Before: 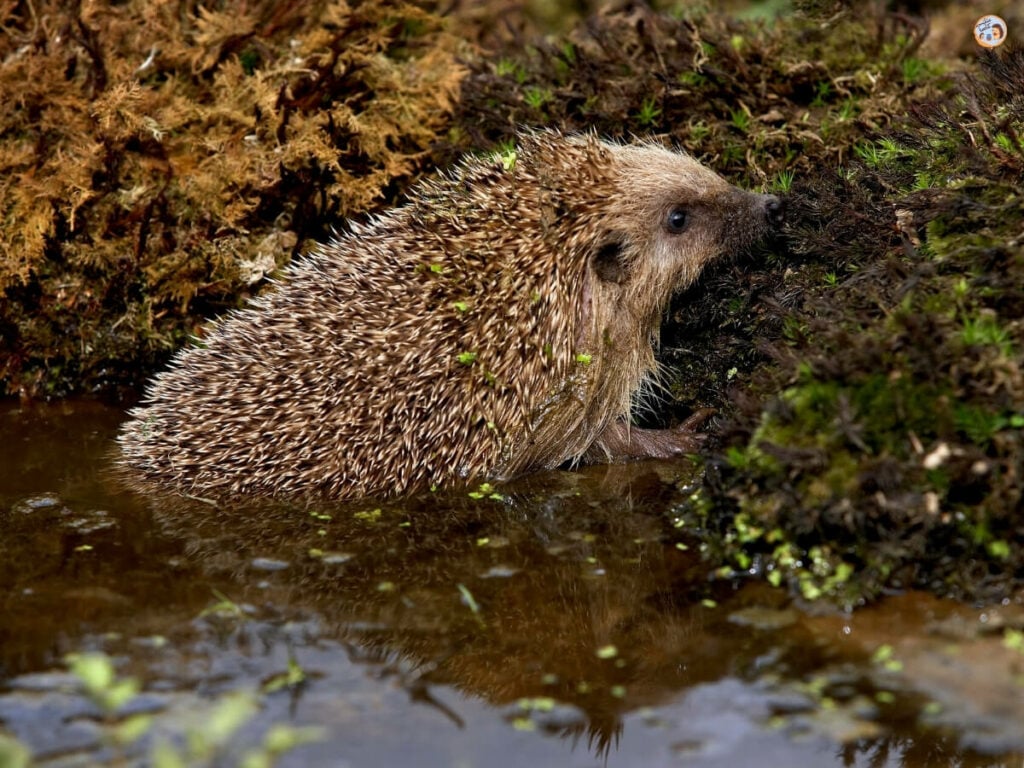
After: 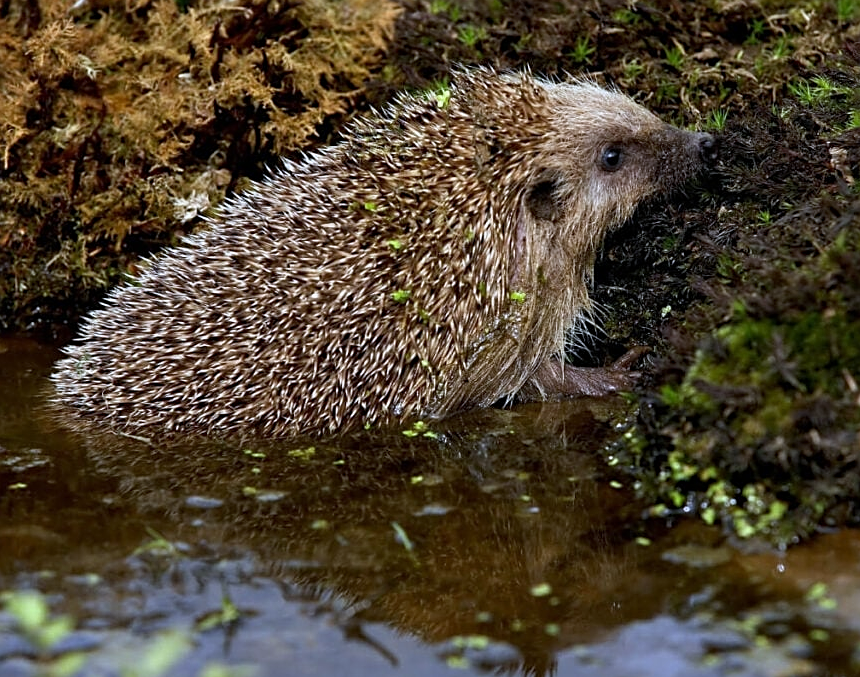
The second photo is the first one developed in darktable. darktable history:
crop: left 6.446%, top 8.188%, right 9.538%, bottom 3.548%
sharpen: on, module defaults
white balance: red 0.926, green 1.003, blue 1.133
